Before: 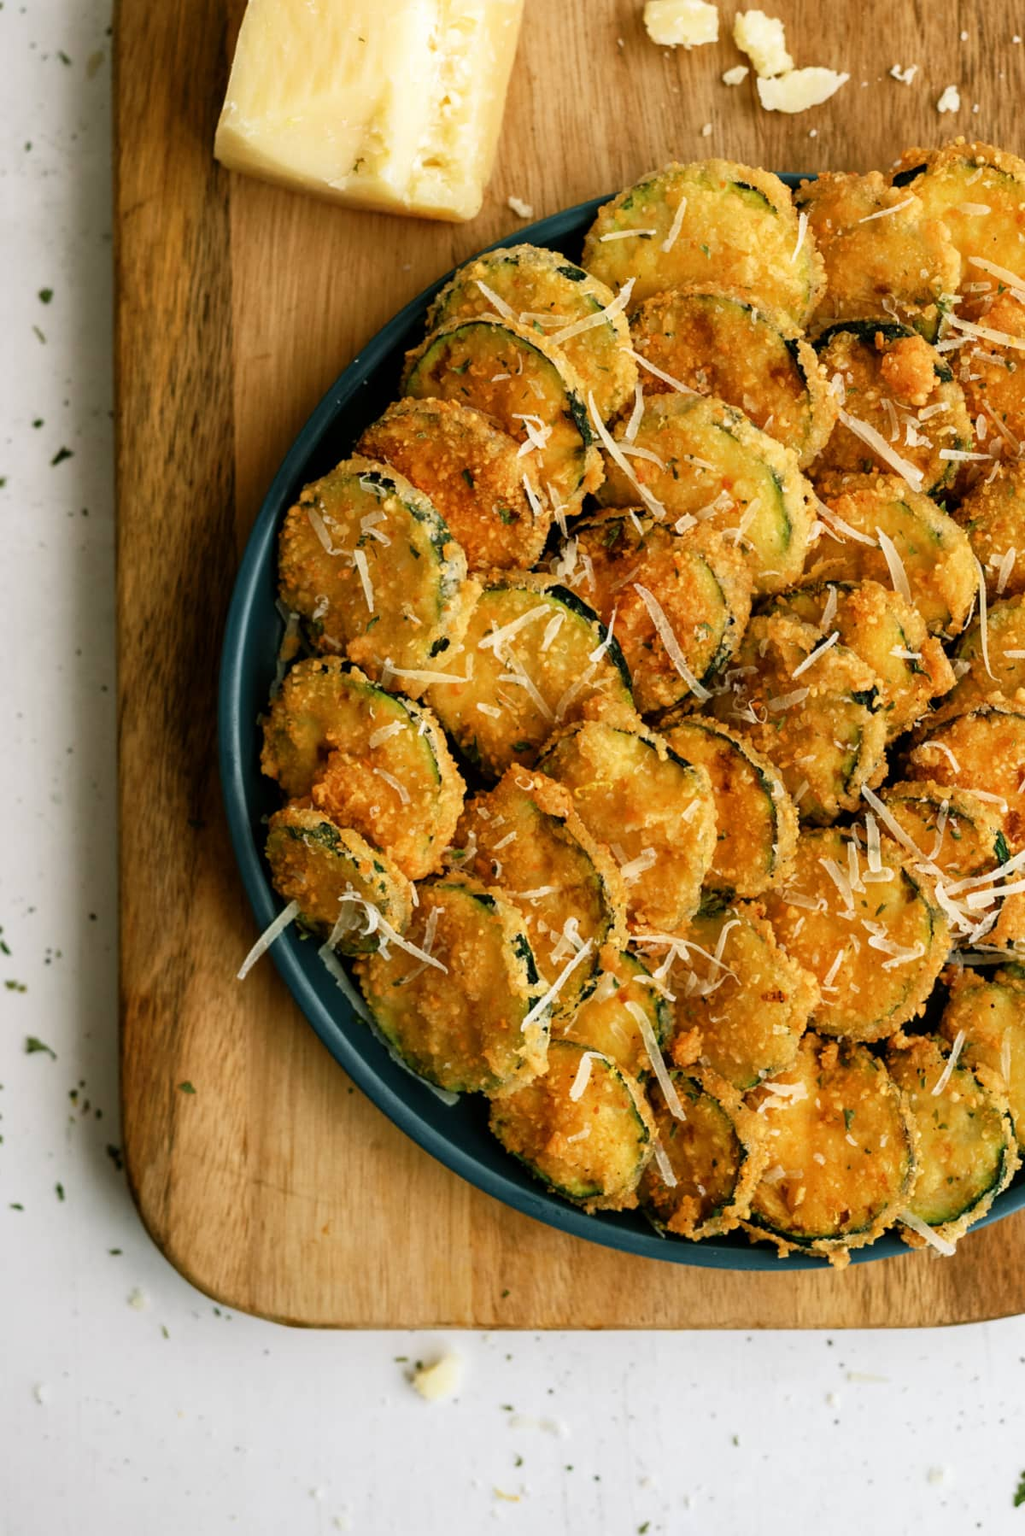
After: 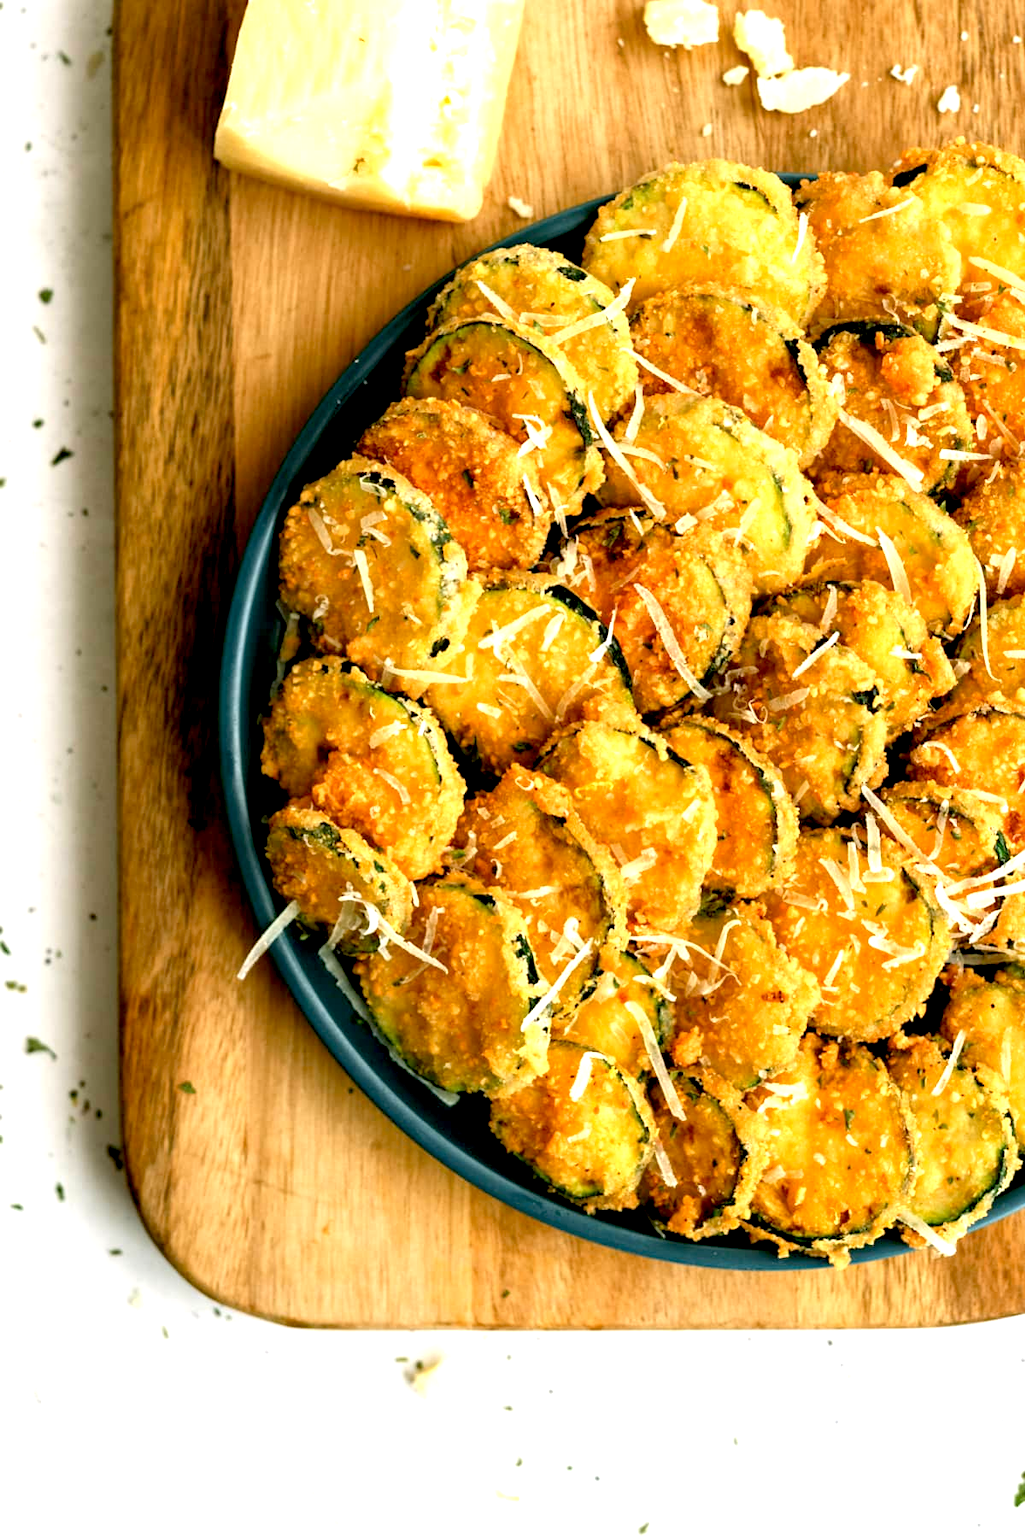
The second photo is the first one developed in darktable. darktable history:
exposure: black level correction 0.008, exposure 0.973 EV, compensate highlight preservation false
